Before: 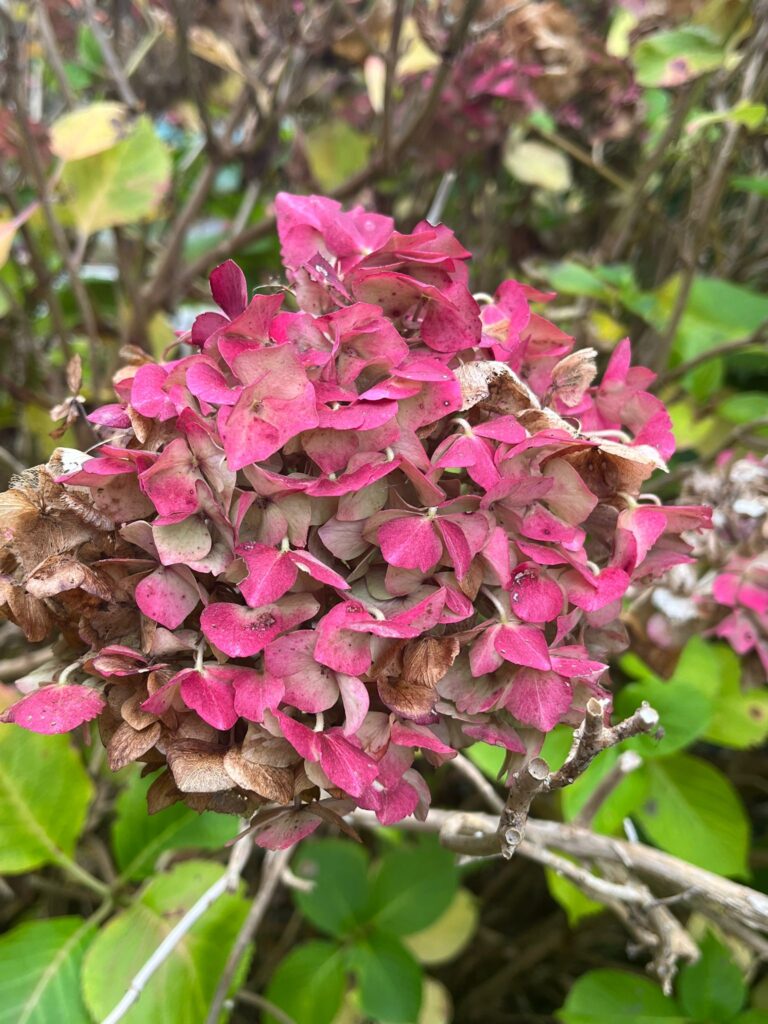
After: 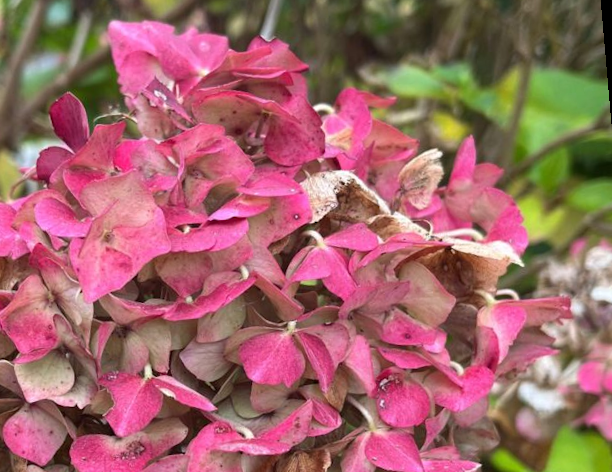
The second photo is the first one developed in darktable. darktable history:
rotate and perspective: rotation -5°, crop left 0.05, crop right 0.952, crop top 0.11, crop bottom 0.89
crop: left 18.38%, top 11.092%, right 2.134%, bottom 33.217%
